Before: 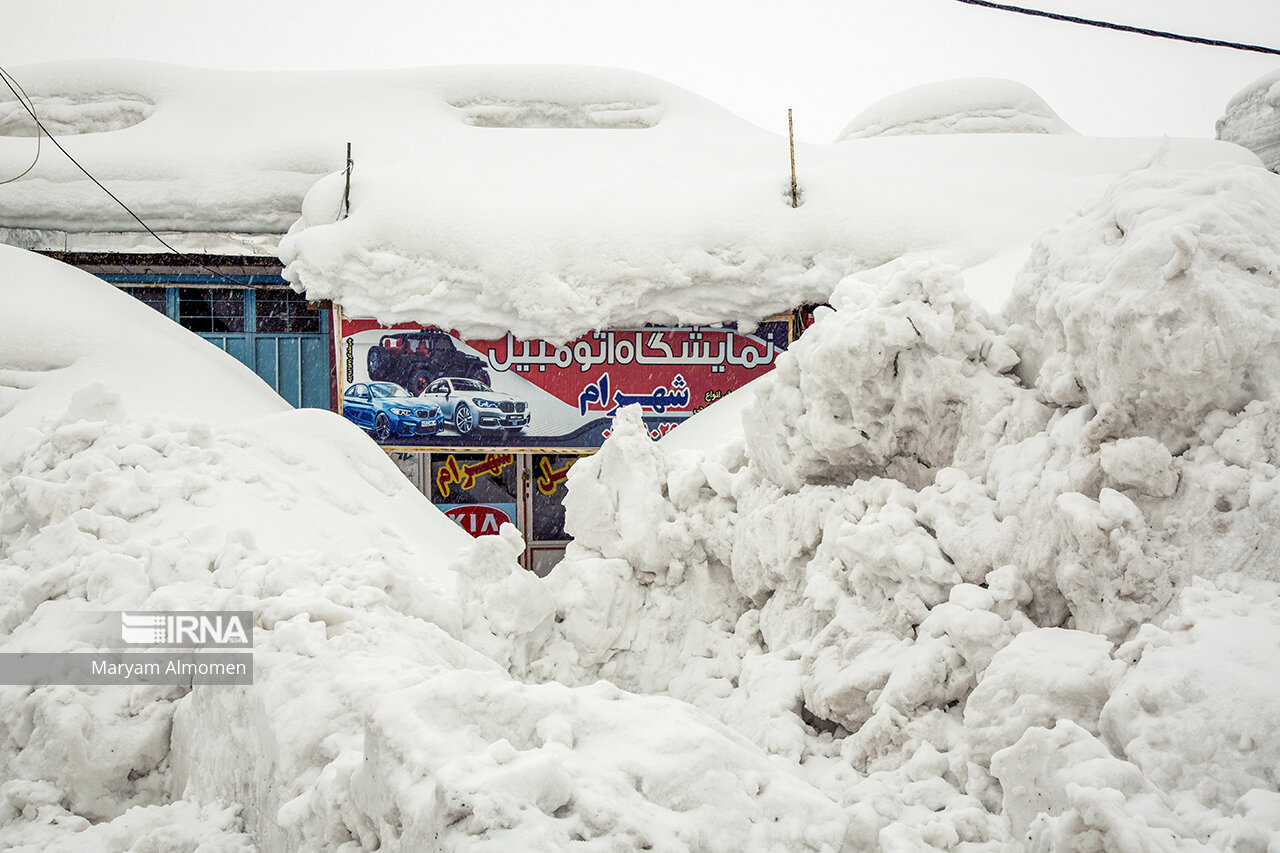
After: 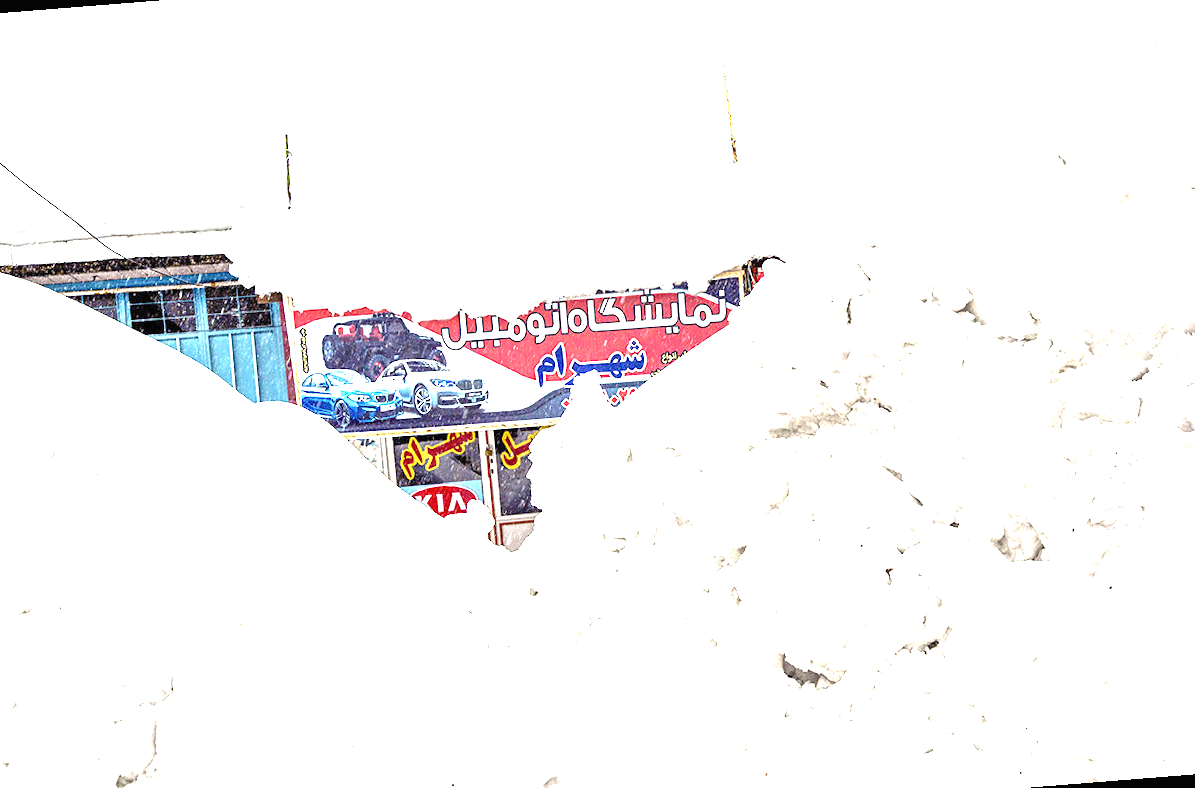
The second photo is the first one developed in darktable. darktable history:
rotate and perspective: rotation -4.57°, crop left 0.054, crop right 0.944, crop top 0.087, crop bottom 0.914
exposure: black level correction 0, exposure 2.138 EV, compensate exposure bias true, compensate highlight preservation false
